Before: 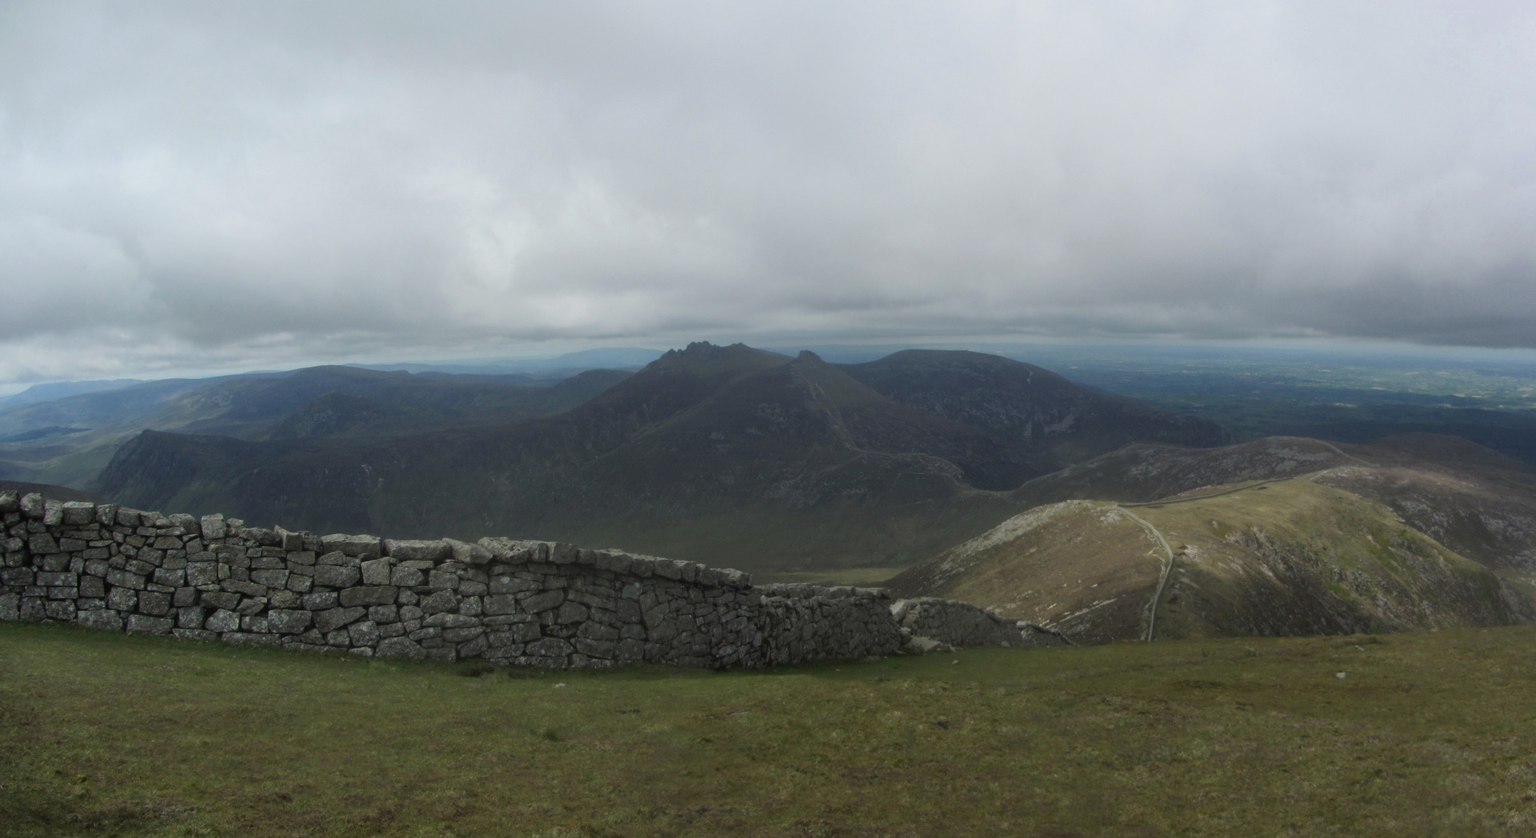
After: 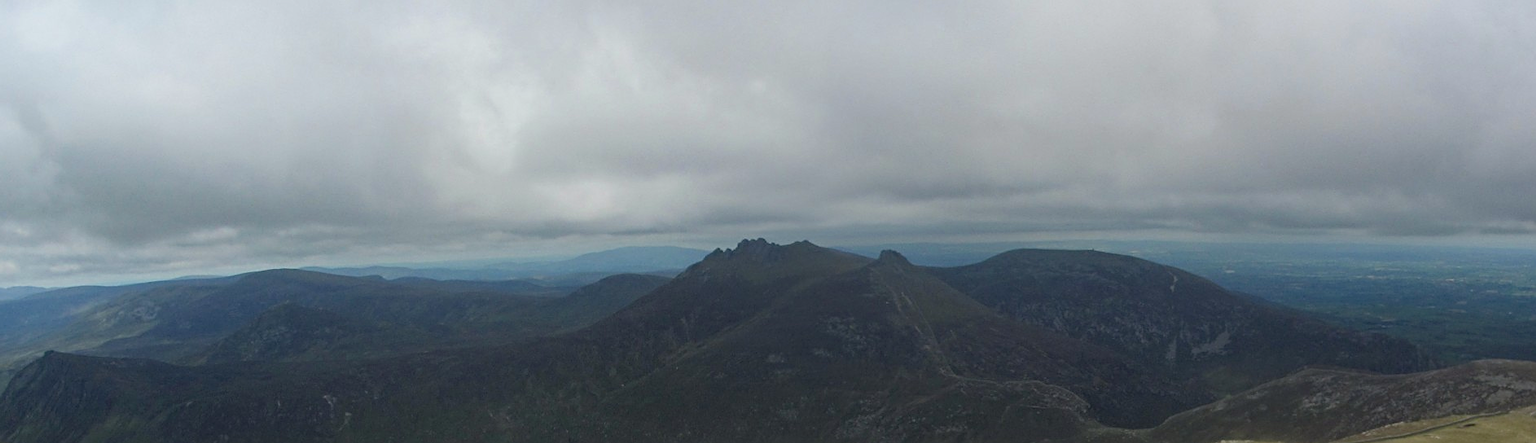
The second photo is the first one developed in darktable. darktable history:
crop: left 7.036%, top 18.398%, right 14.379%, bottom 40.043%
sharpen: on, module defaults
haze removal: strength 0.29, distance 0.25, compatibility mode true, adaptive false
white balance: red 1, blue 1
